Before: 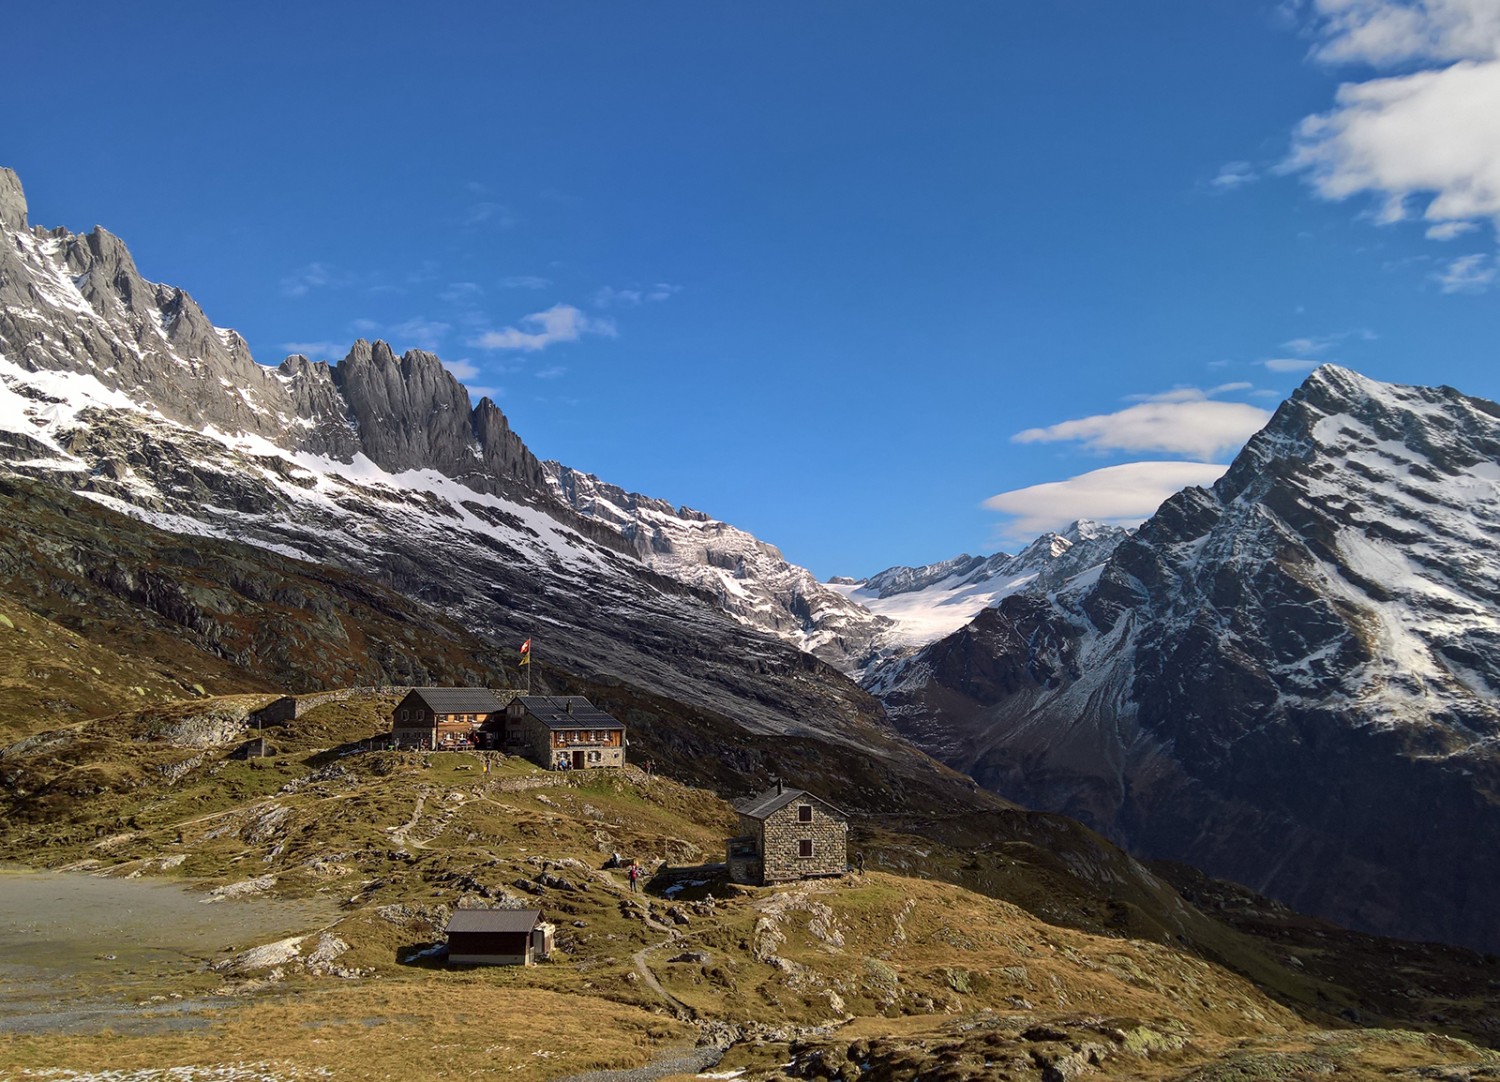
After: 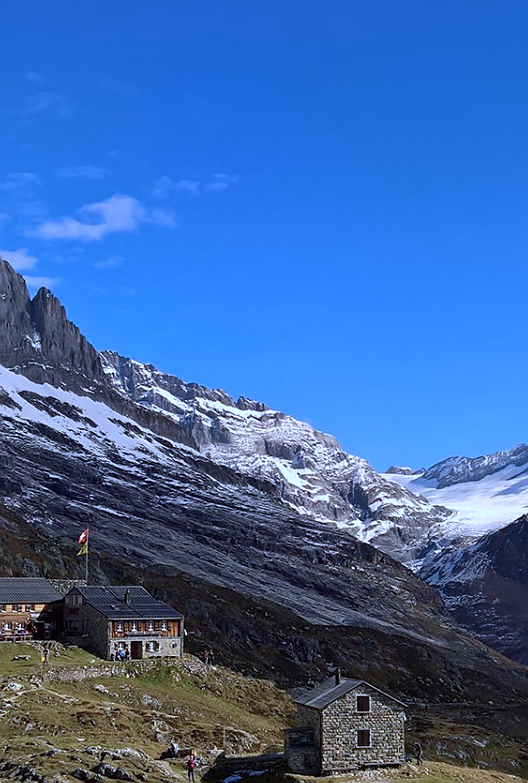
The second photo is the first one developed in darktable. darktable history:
white balance: red 0.925, blue 1.046
sharpen: radius 1
color calibration: illuminant as shot in camera, x 0.377, y 0.392, temperature 4169.3 K, saturation algorithm version 1 (2020)
crop and rotate: left 29.476%, top 10.214%, right 35.32%, bottom 17.333%
